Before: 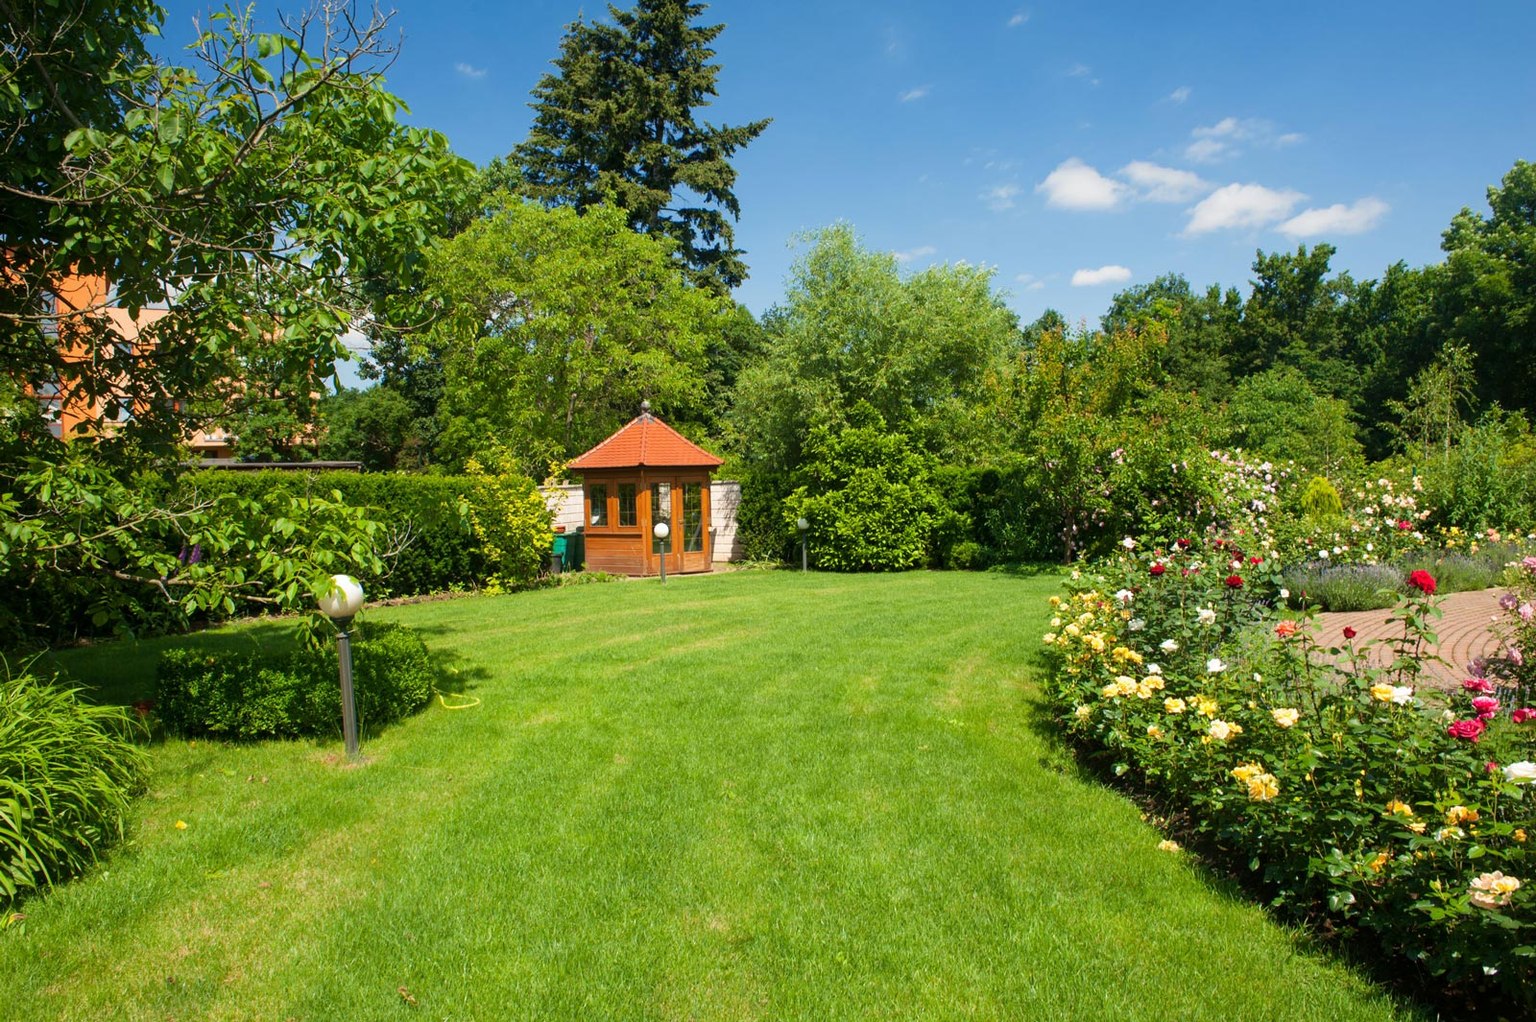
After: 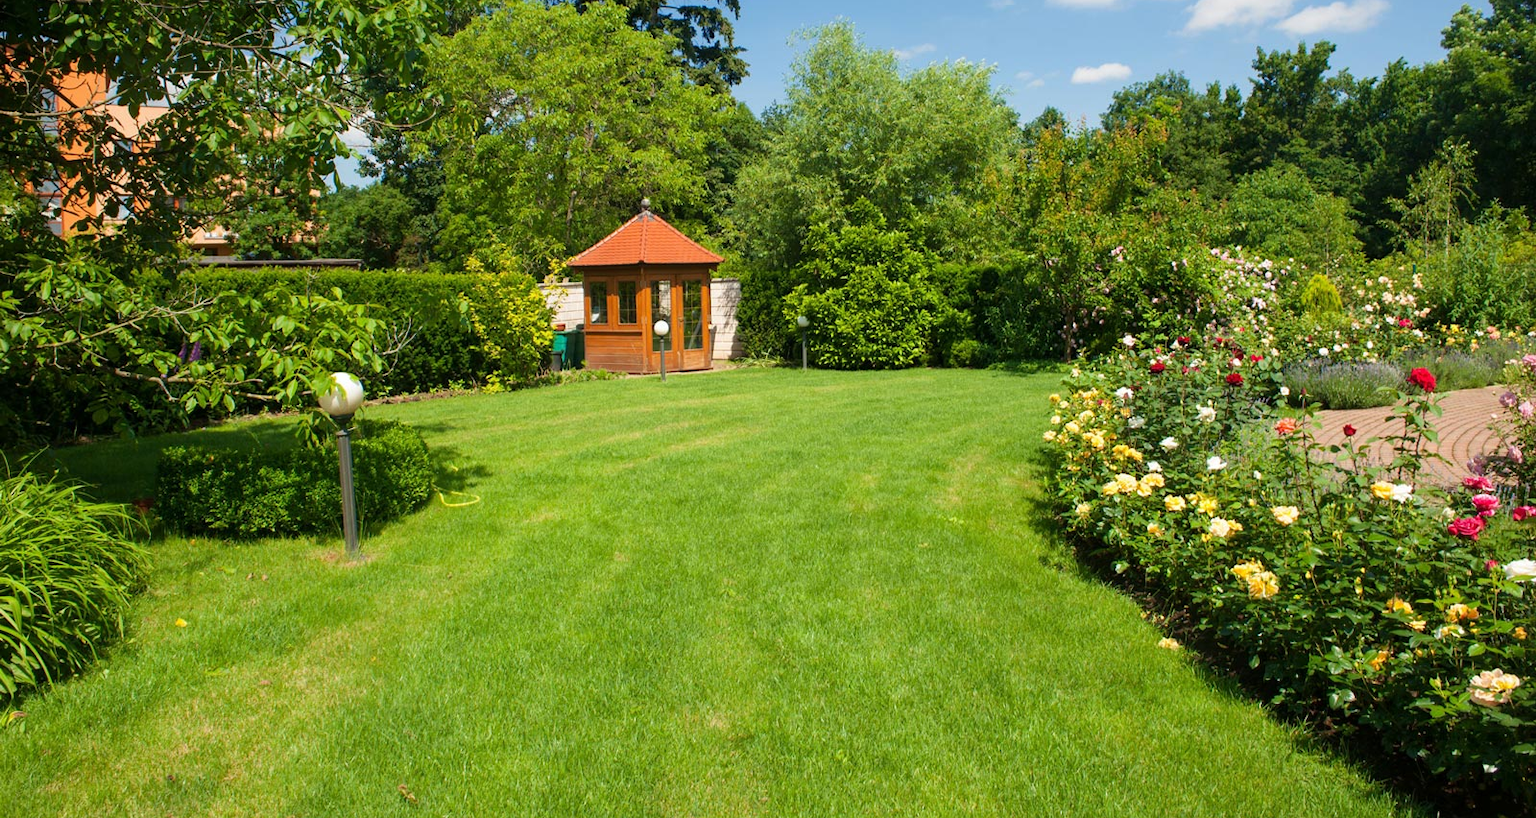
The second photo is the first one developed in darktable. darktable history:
crop and rotate: top 19.862%
